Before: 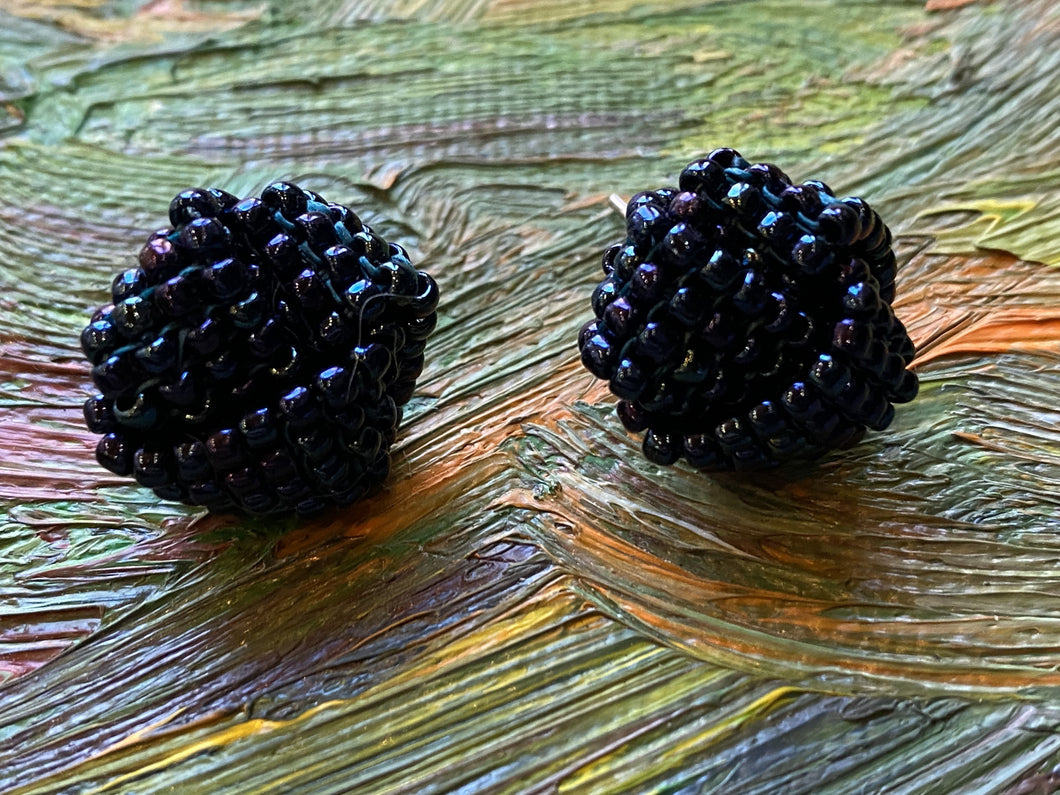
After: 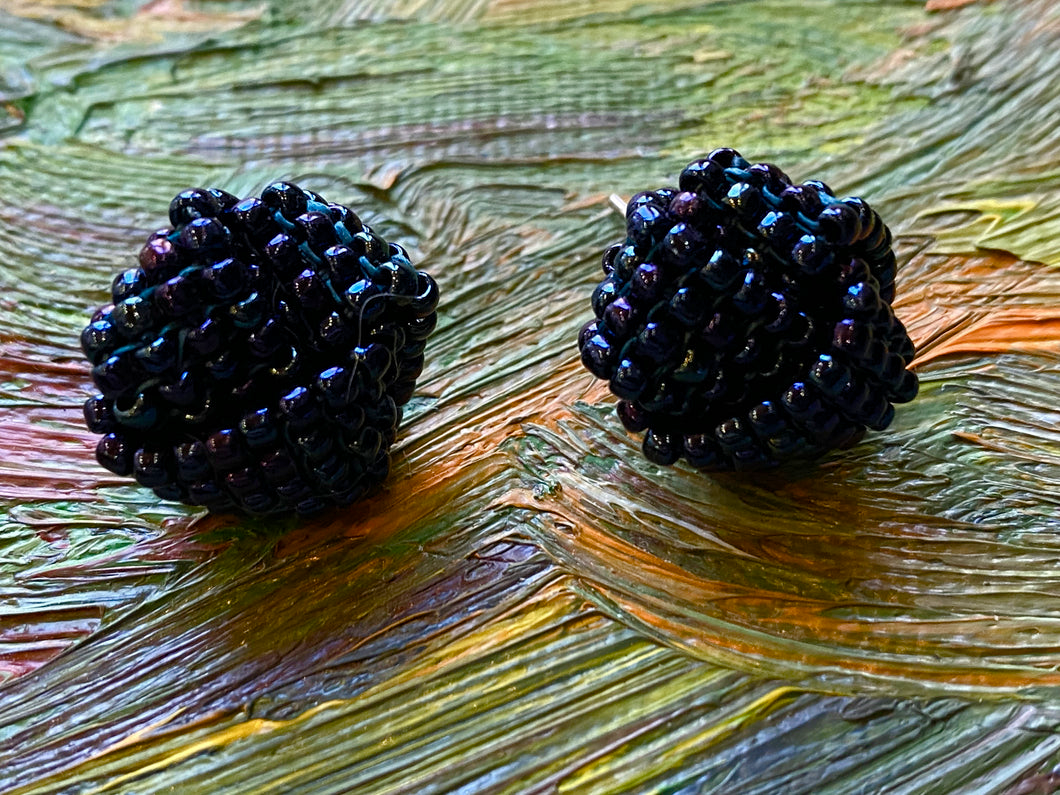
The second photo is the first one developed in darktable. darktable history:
color balance rgb: perceptual saturation grading › global saturation 20%, perceptual saturation grading › highlights -25%, perceptual saturation grading › shadows 50%
tone equalizer: on, module defaults
